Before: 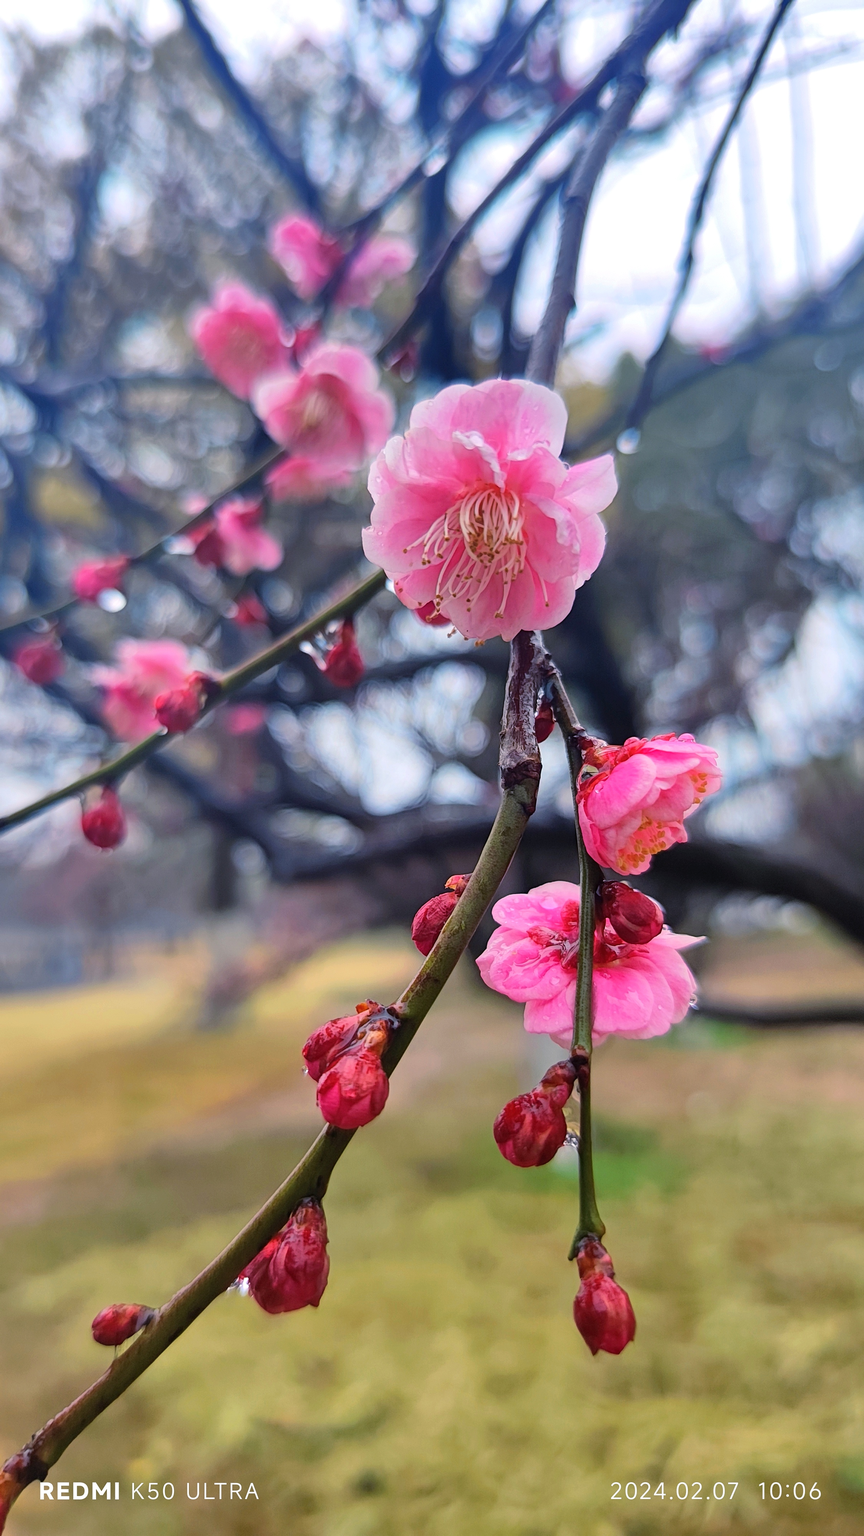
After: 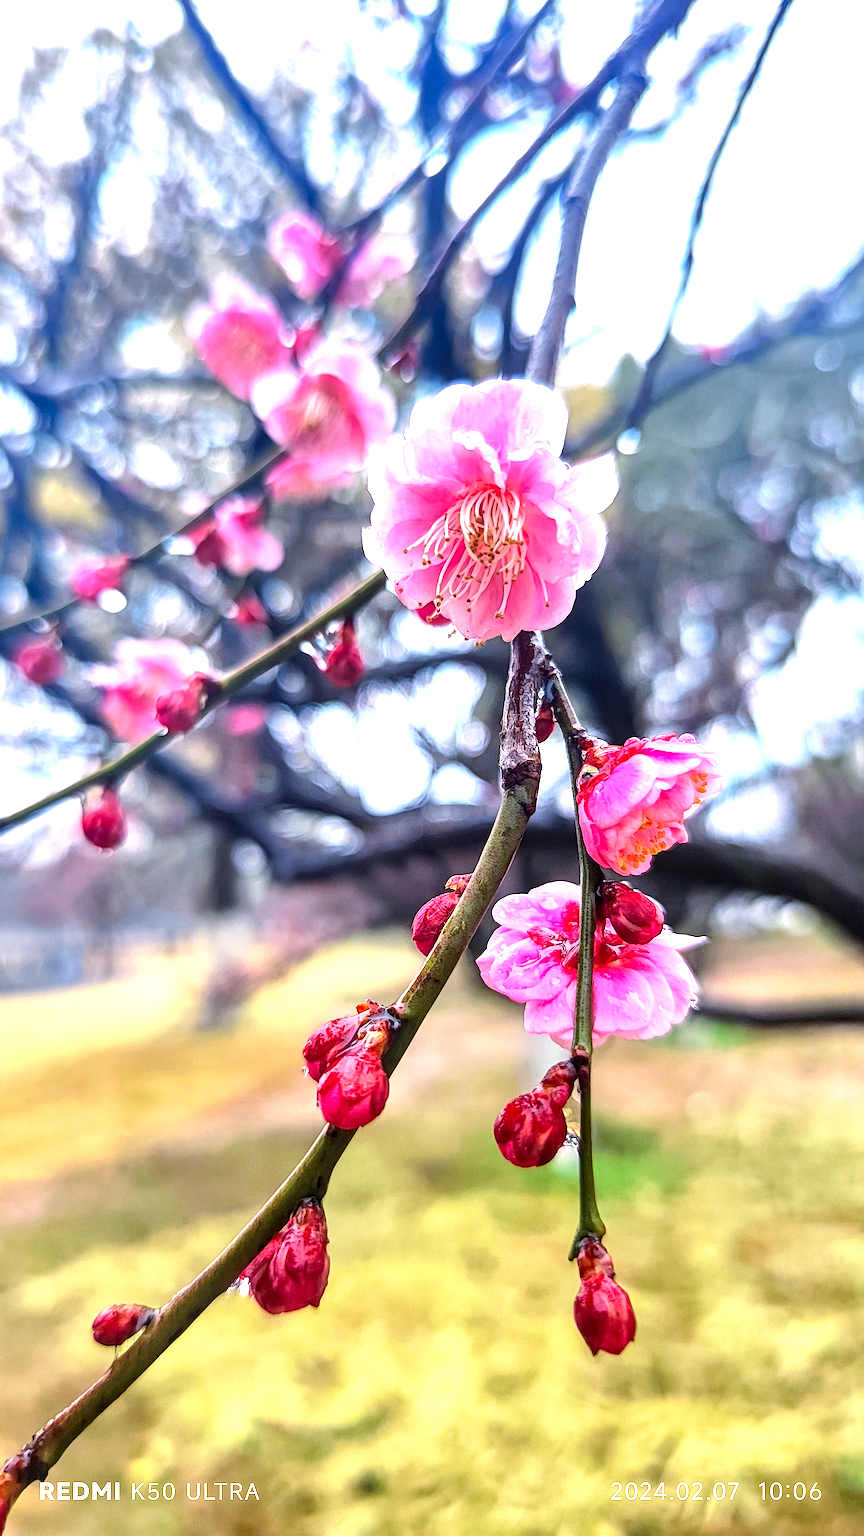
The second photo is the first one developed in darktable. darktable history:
local contrast: highlights 40%, shadows 60%, detail 137%, midtone range 0.519
sharpen: radius 1.86, amount 0.396, threshold 1.381
levels: levels [0, 0.352, 0.703]
